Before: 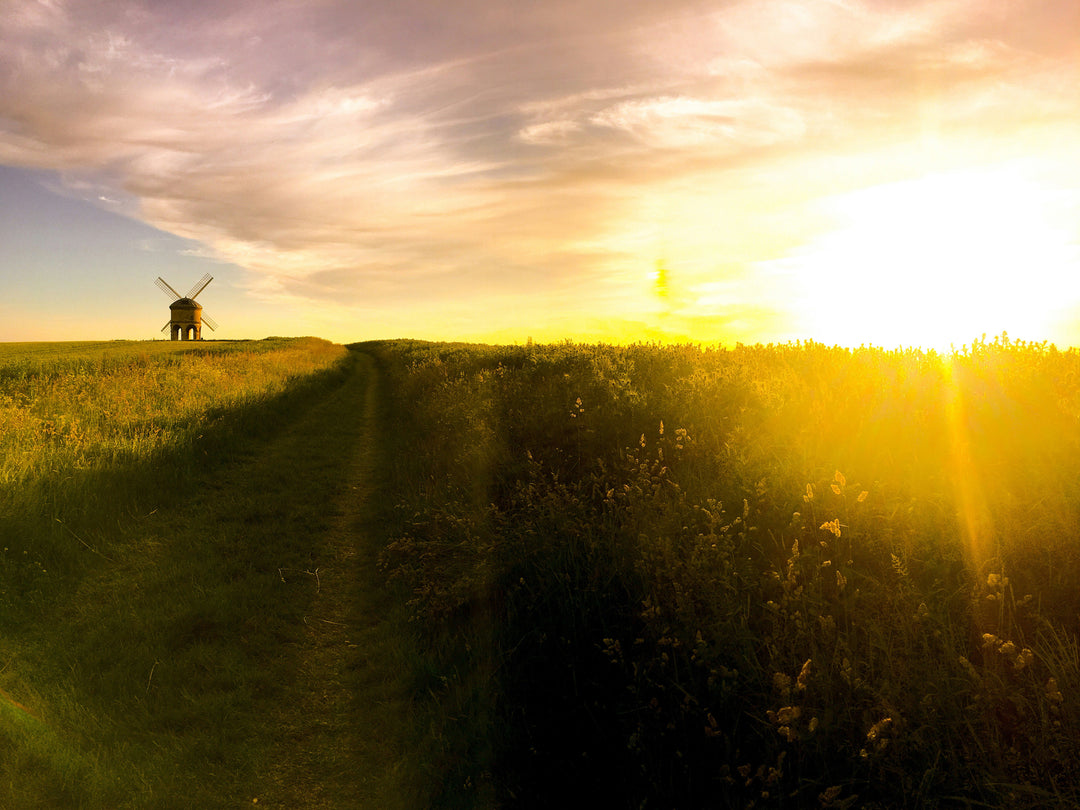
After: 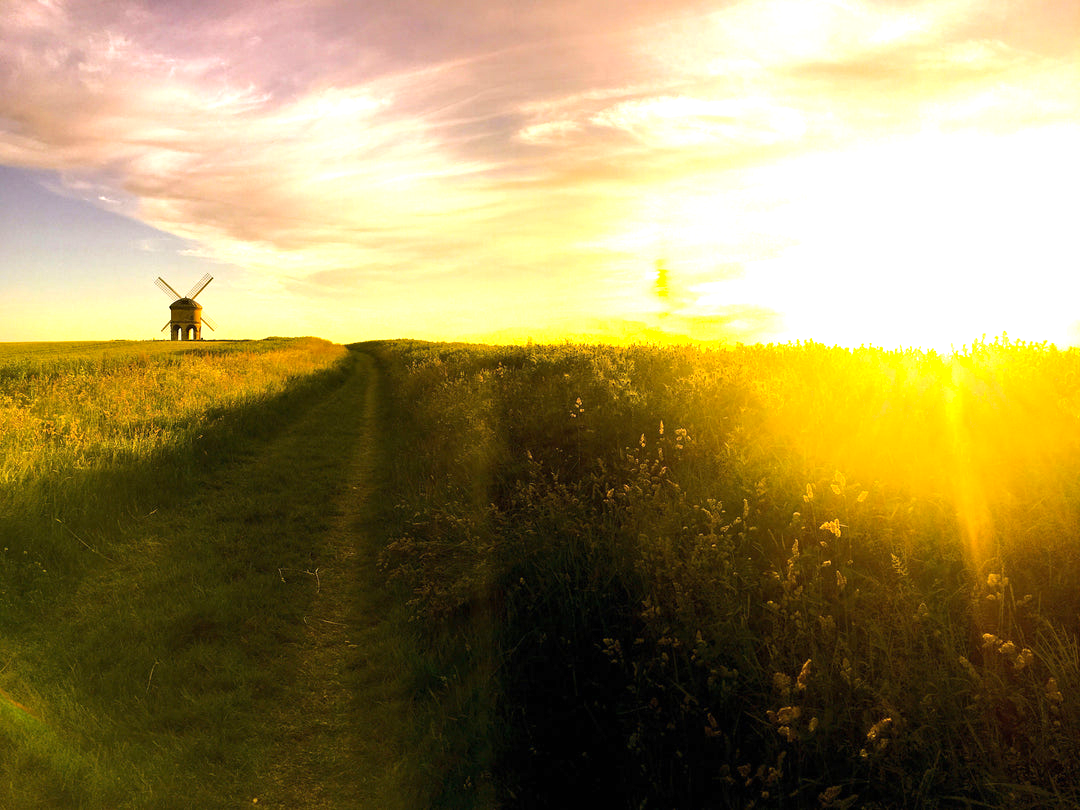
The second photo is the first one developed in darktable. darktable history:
exposure: black level correction 0, exposure 0.698 EV, compensate highlight preservation false
haze removal: compatibility mode true, adaptive false
